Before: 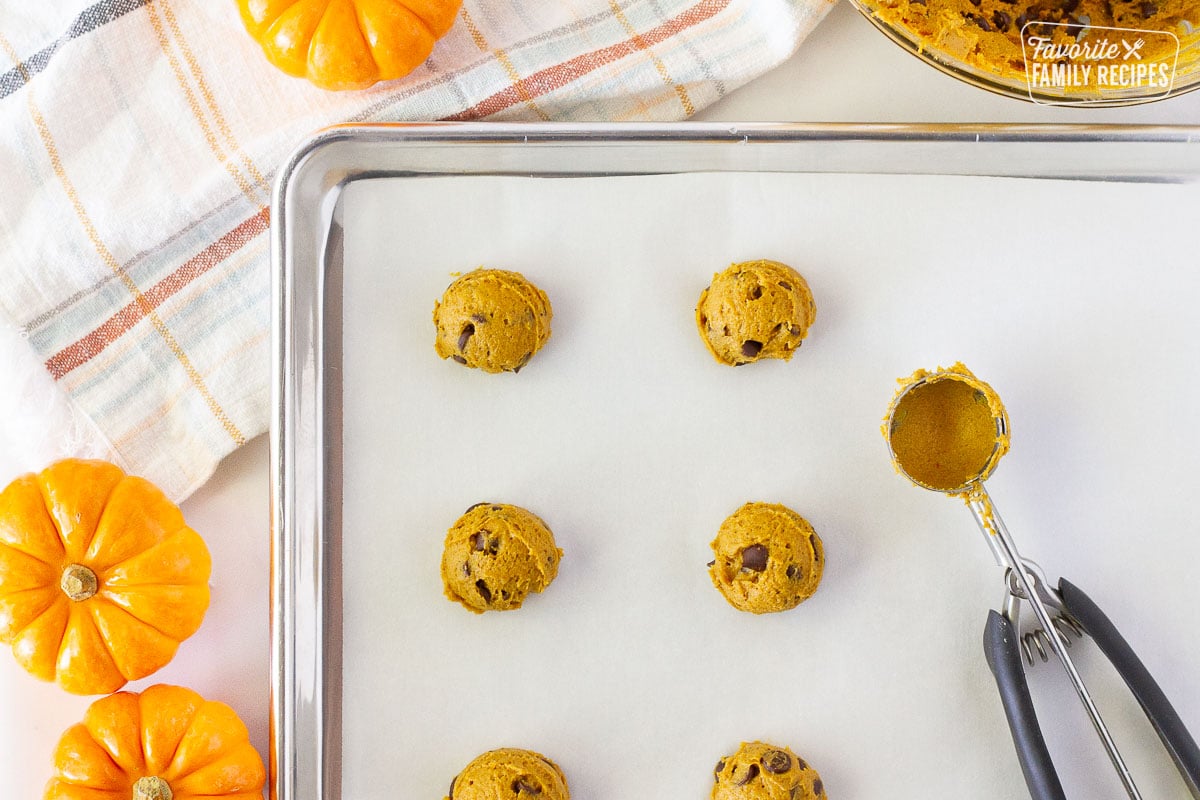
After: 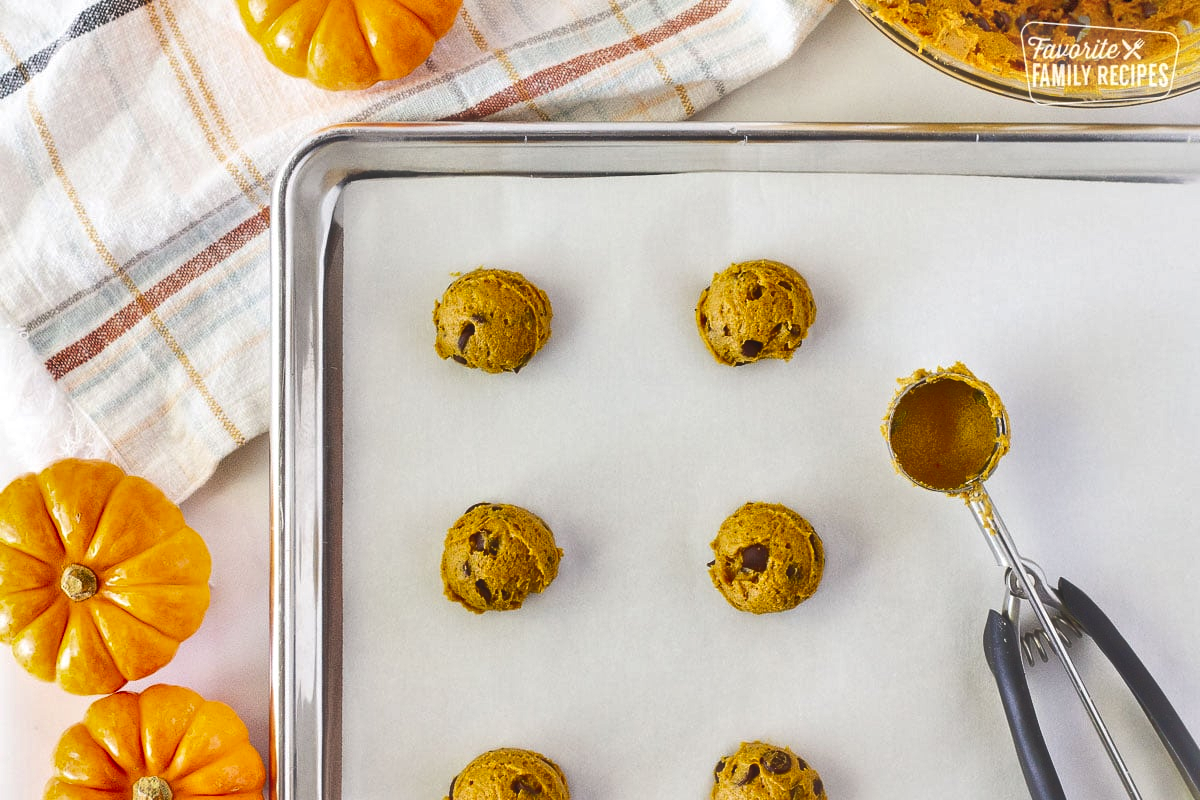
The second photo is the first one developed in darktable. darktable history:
shadows and highlights: shadows 58.28, soften with gaussian
tone equalizer: -7 EV 0.144 EV, -6 EV 0.572 EV, -5 EV 1.12 EV, -4 EV 1.35 EV, -3 EV 1.17 EV, -2 EV 0.6 EV, -1 EV 0.153 EV, smoothing 1
haze removal: strength -0.106, compatibility mode true, adaptive false
local contrast: highlights 102%, shadows 99%, detail 120%, midtone range 0.2
